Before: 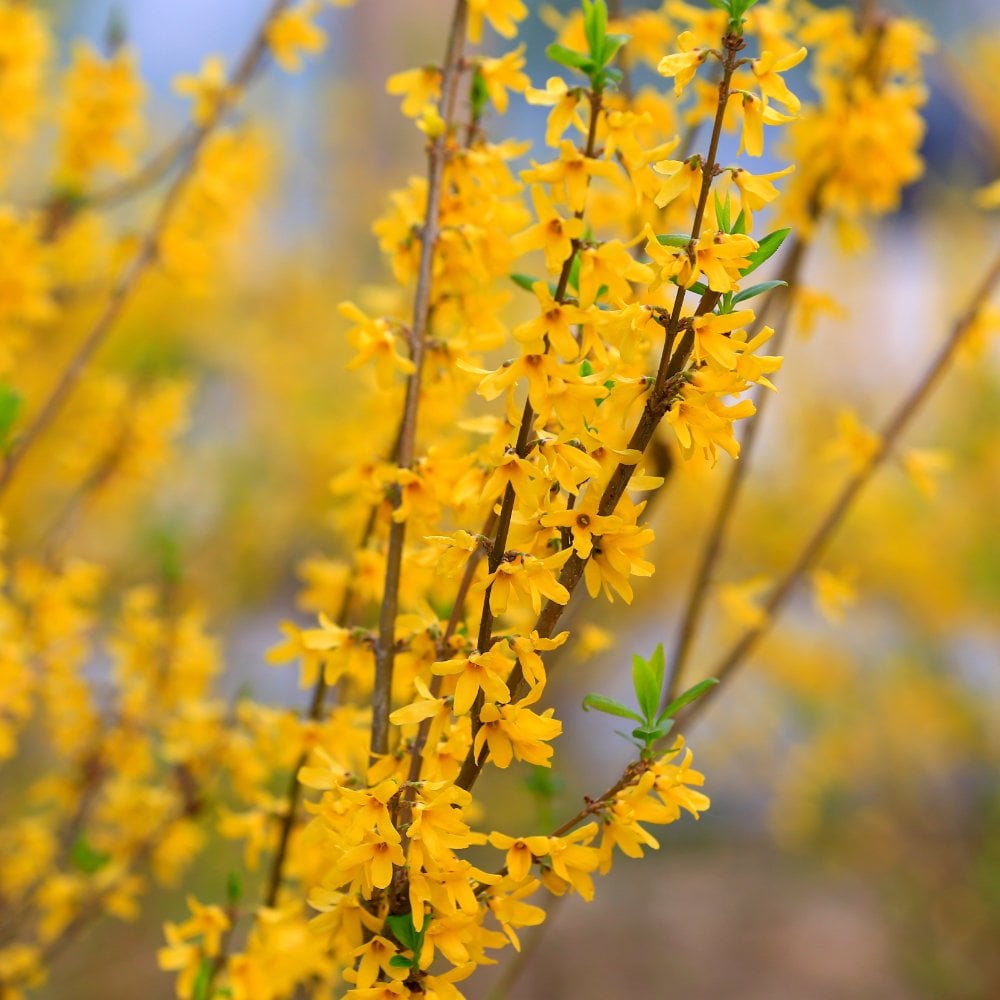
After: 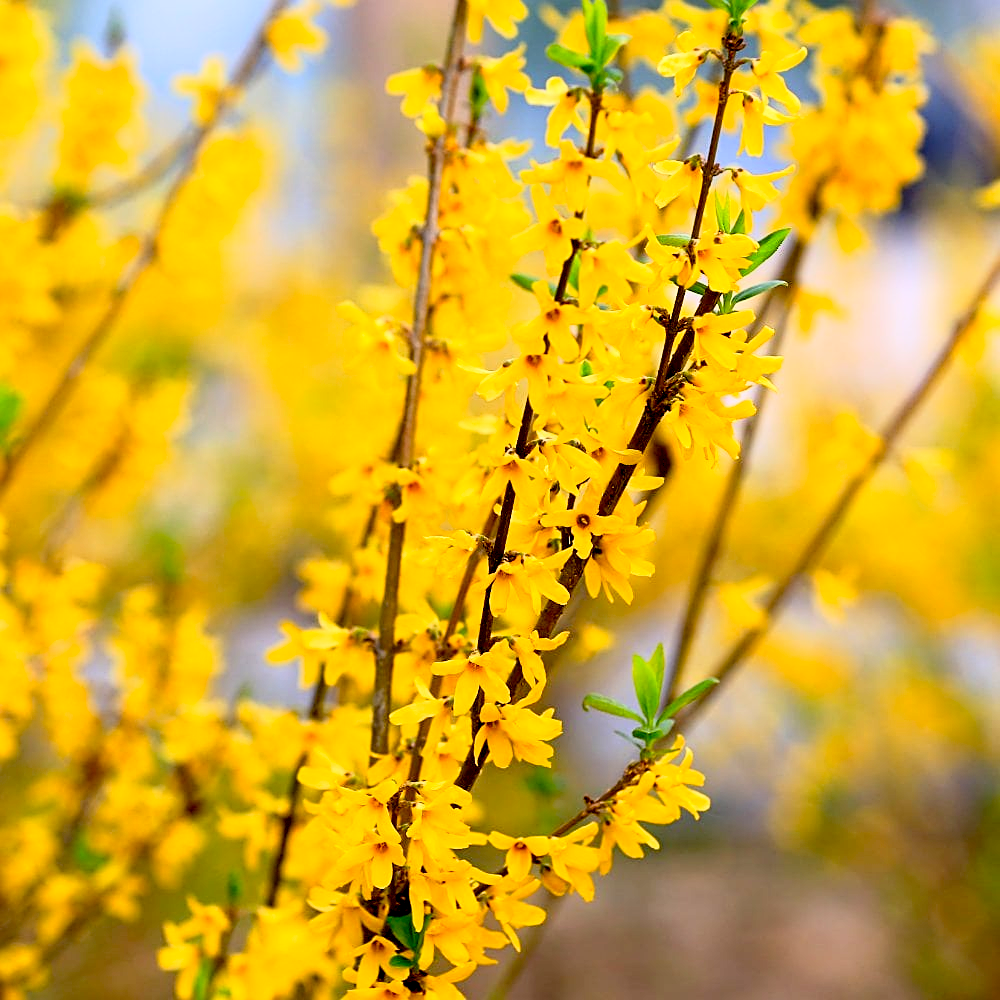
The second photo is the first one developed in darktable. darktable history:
sharpen: on, module defaults
white balance: emerald 1
exposure: black level correction 0.029, exposure -0.073 EV, compensate highlight preservation false
base curve: curves: ch0 [(0, 0) (0.005, 0.002) (0.193, 0.295) (0.399, 0.664) (0.75, 0.928) (1, 1)]
